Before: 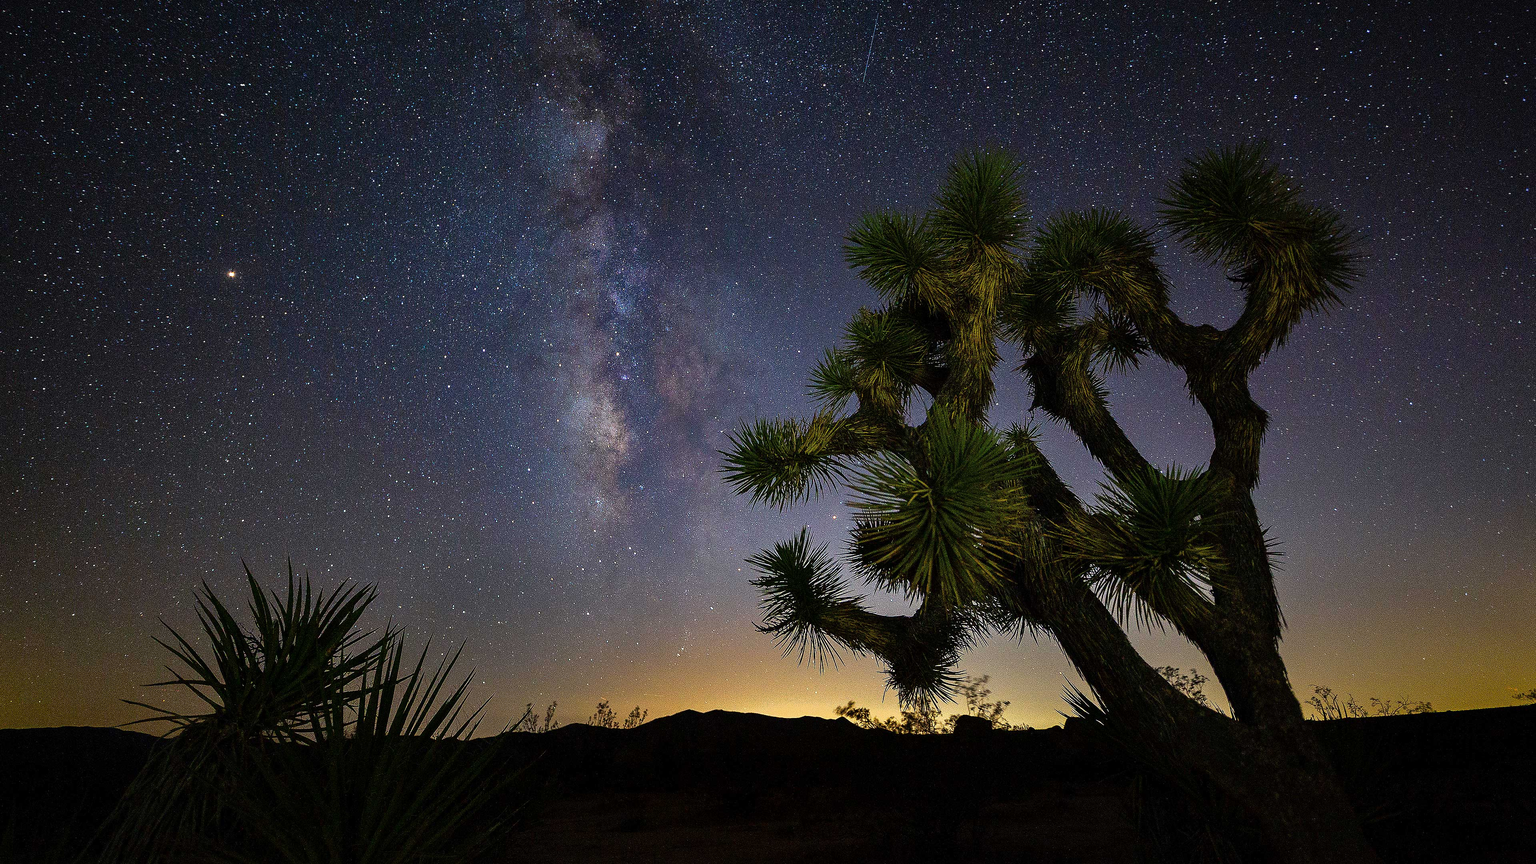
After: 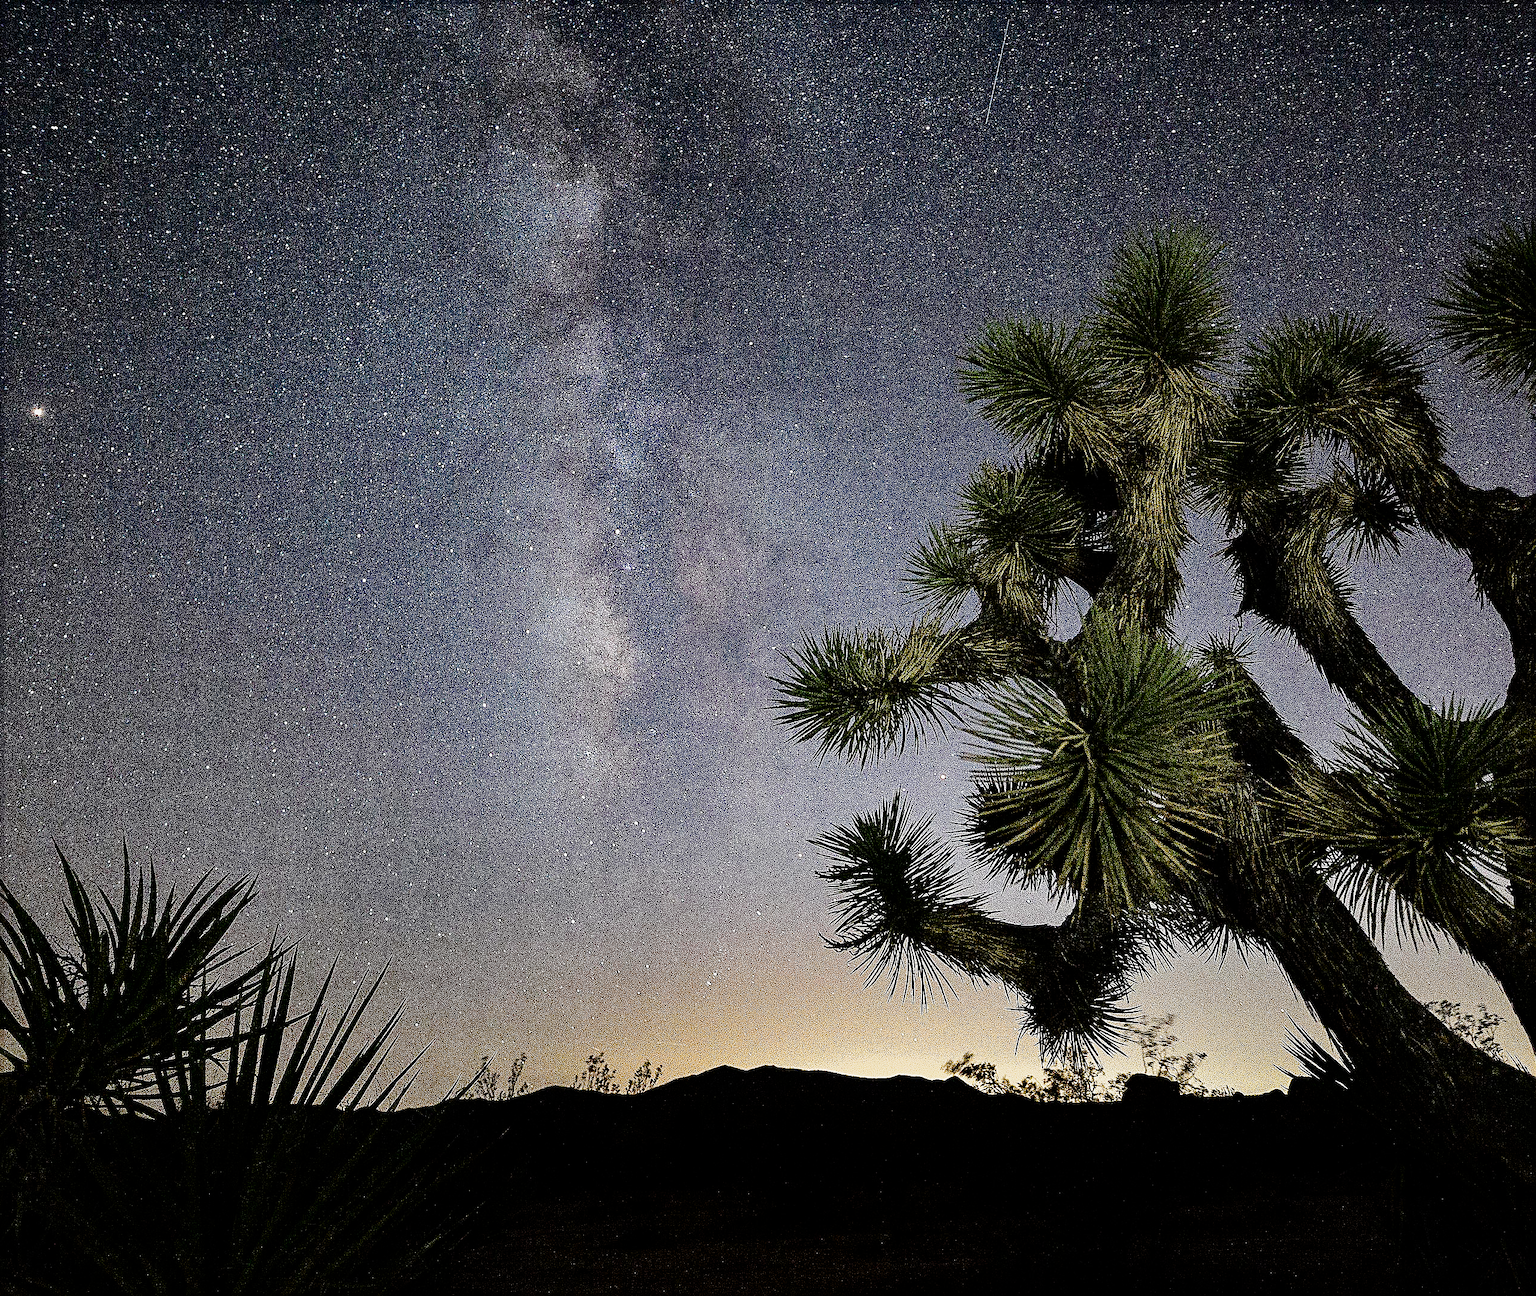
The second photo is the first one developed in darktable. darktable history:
sharpen: radius 2.534, amount 0.626
contrast brightness saturation: contrast 0.225
crop and rotate: left 13.442%, right 19.928%
filmic rgb: black relative exposure -7.65 EV, white relative exposure 4.56 EV, hardness 3.61, add noise in highlights 0.001, preserve chrominance no, color science v3 (2019), use custom middle-gray values true, contrast in highlights soft
exposure: exposure 0.717 EV, compensate highlight preservation false
